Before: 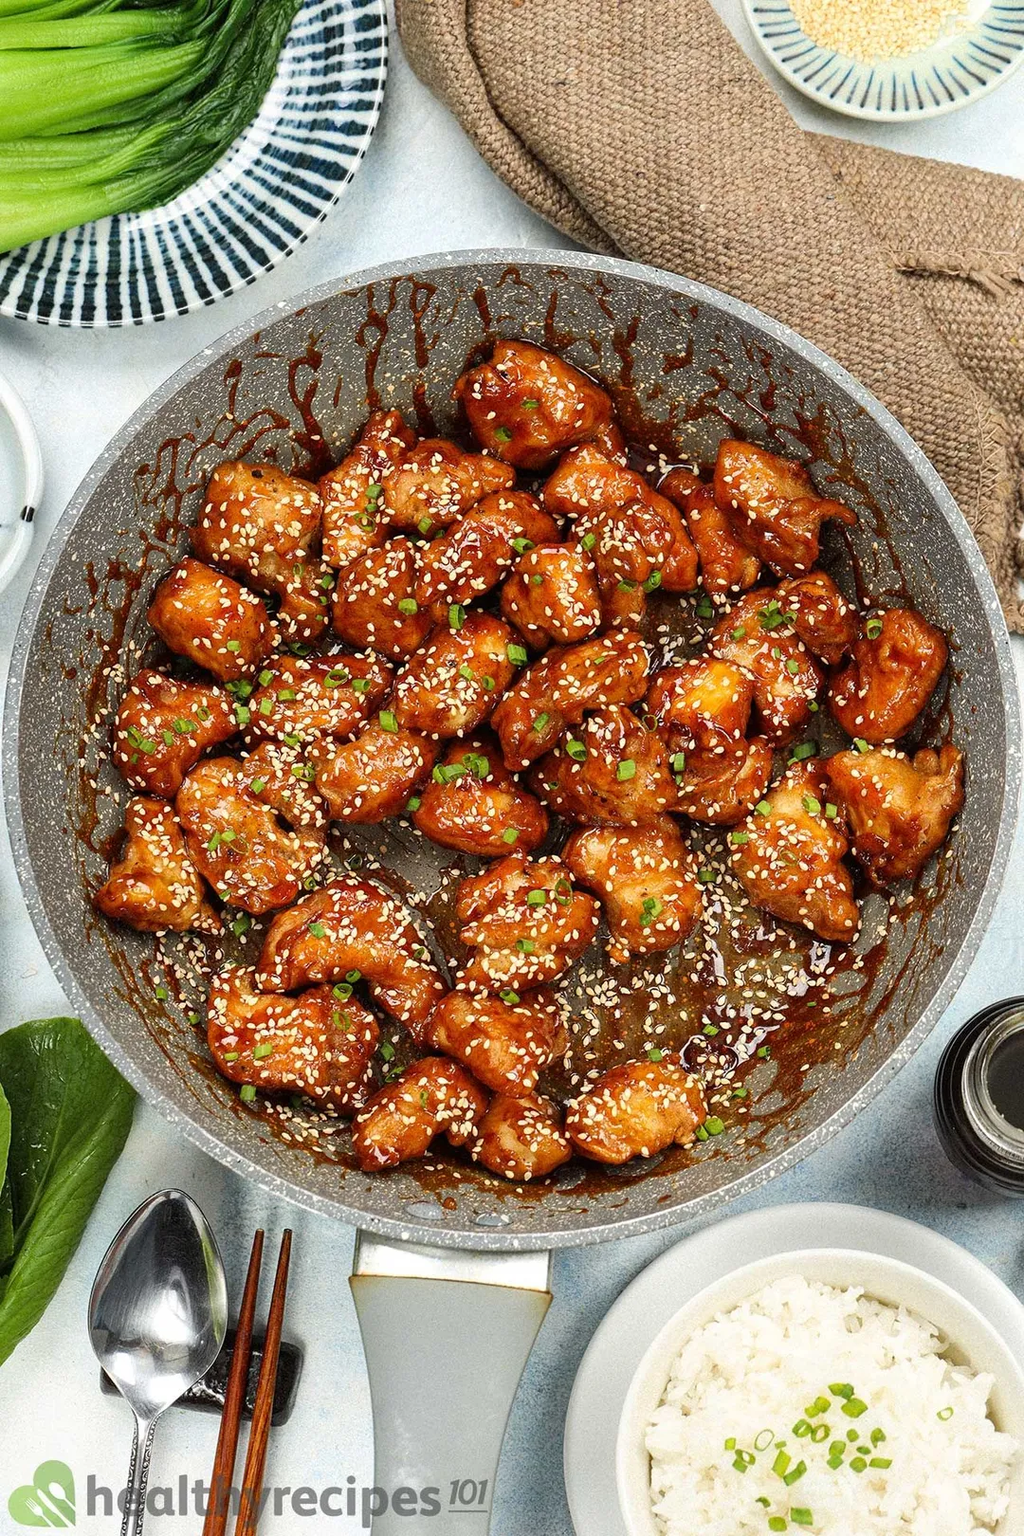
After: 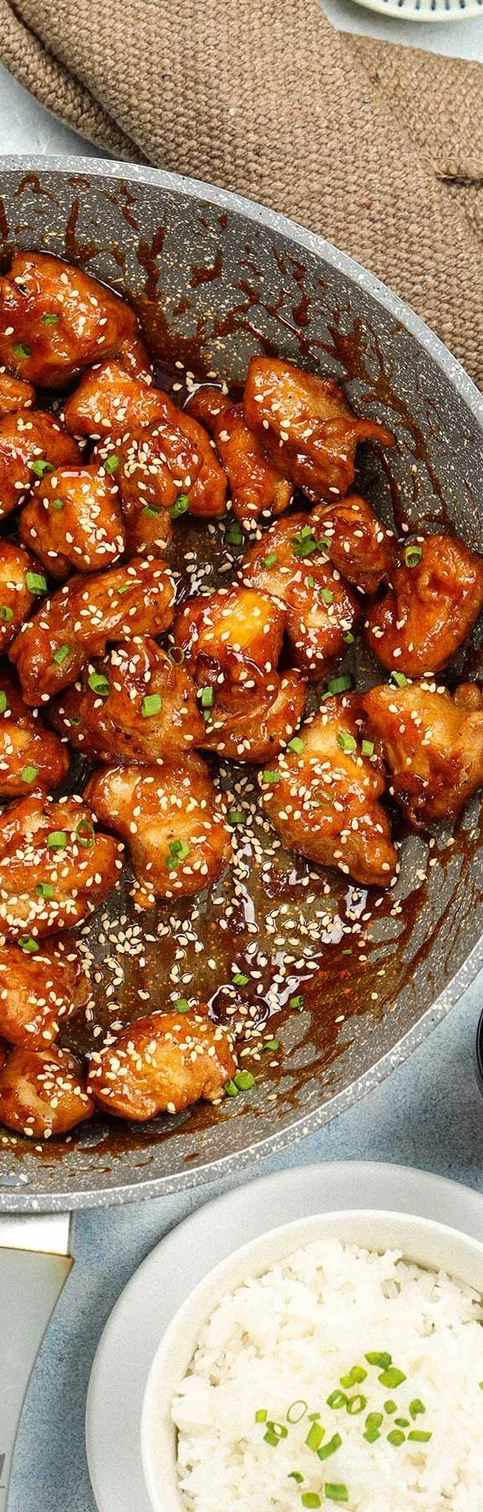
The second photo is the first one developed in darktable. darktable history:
crop: left 47.176%, top 6.645%, right 8.037%
